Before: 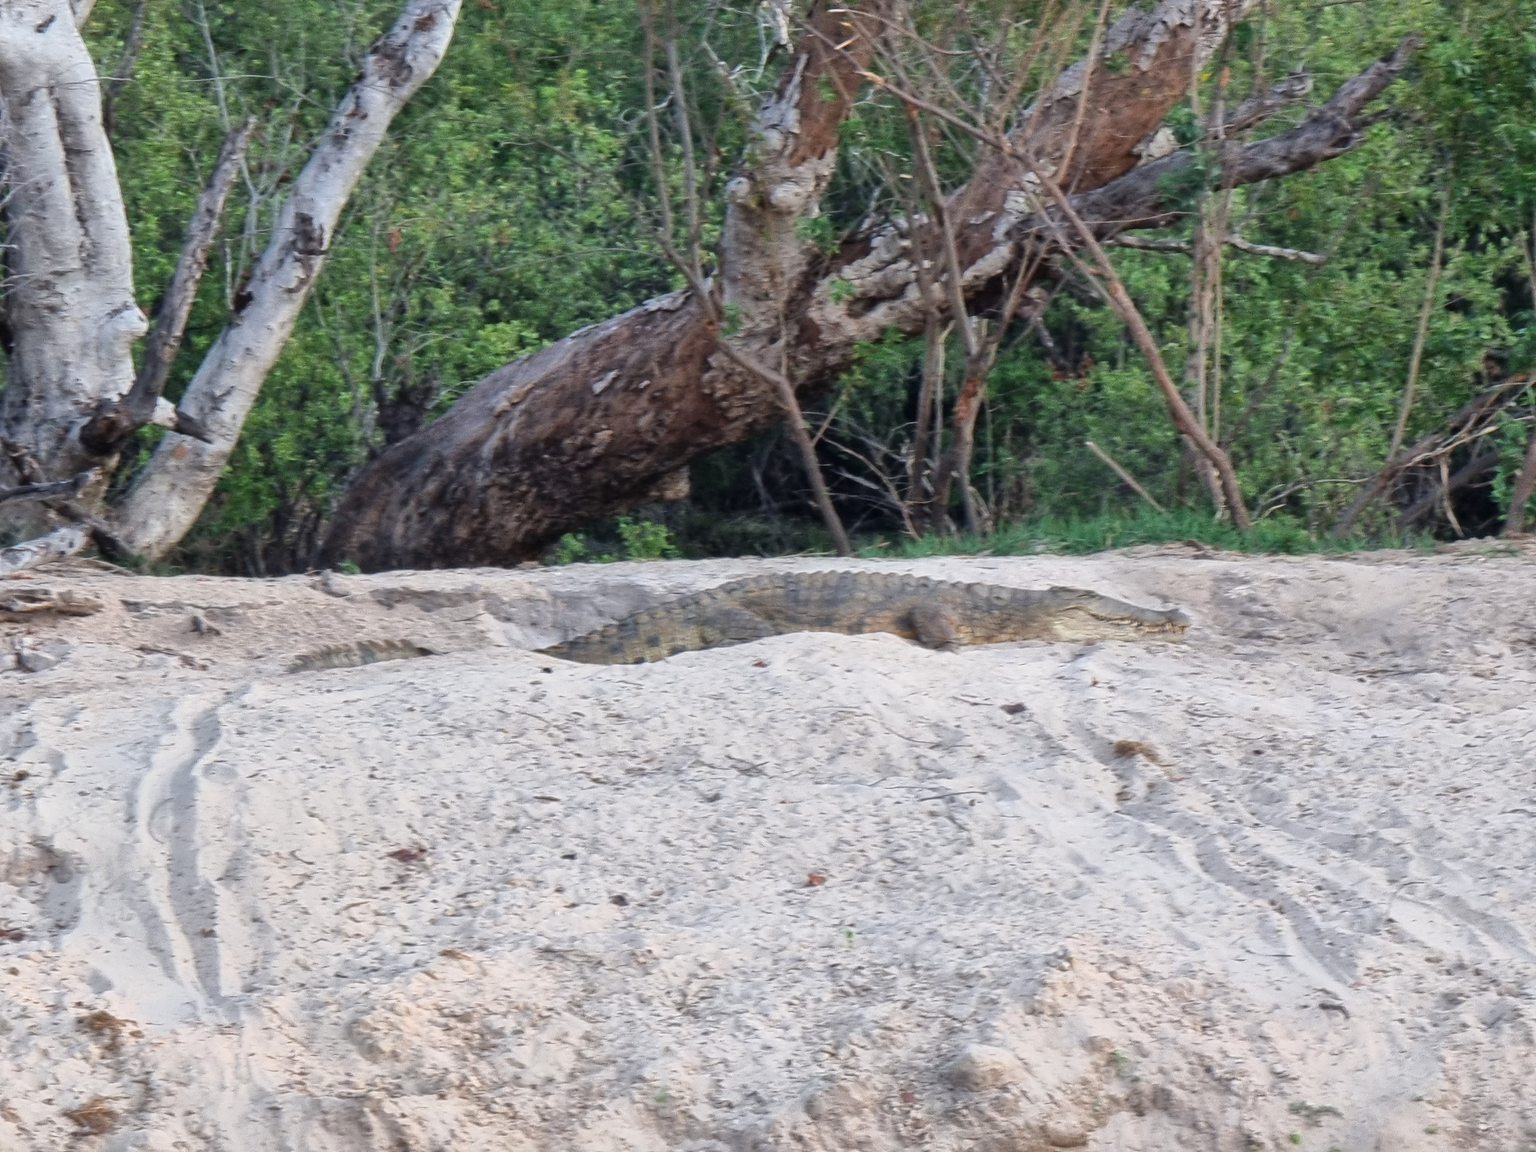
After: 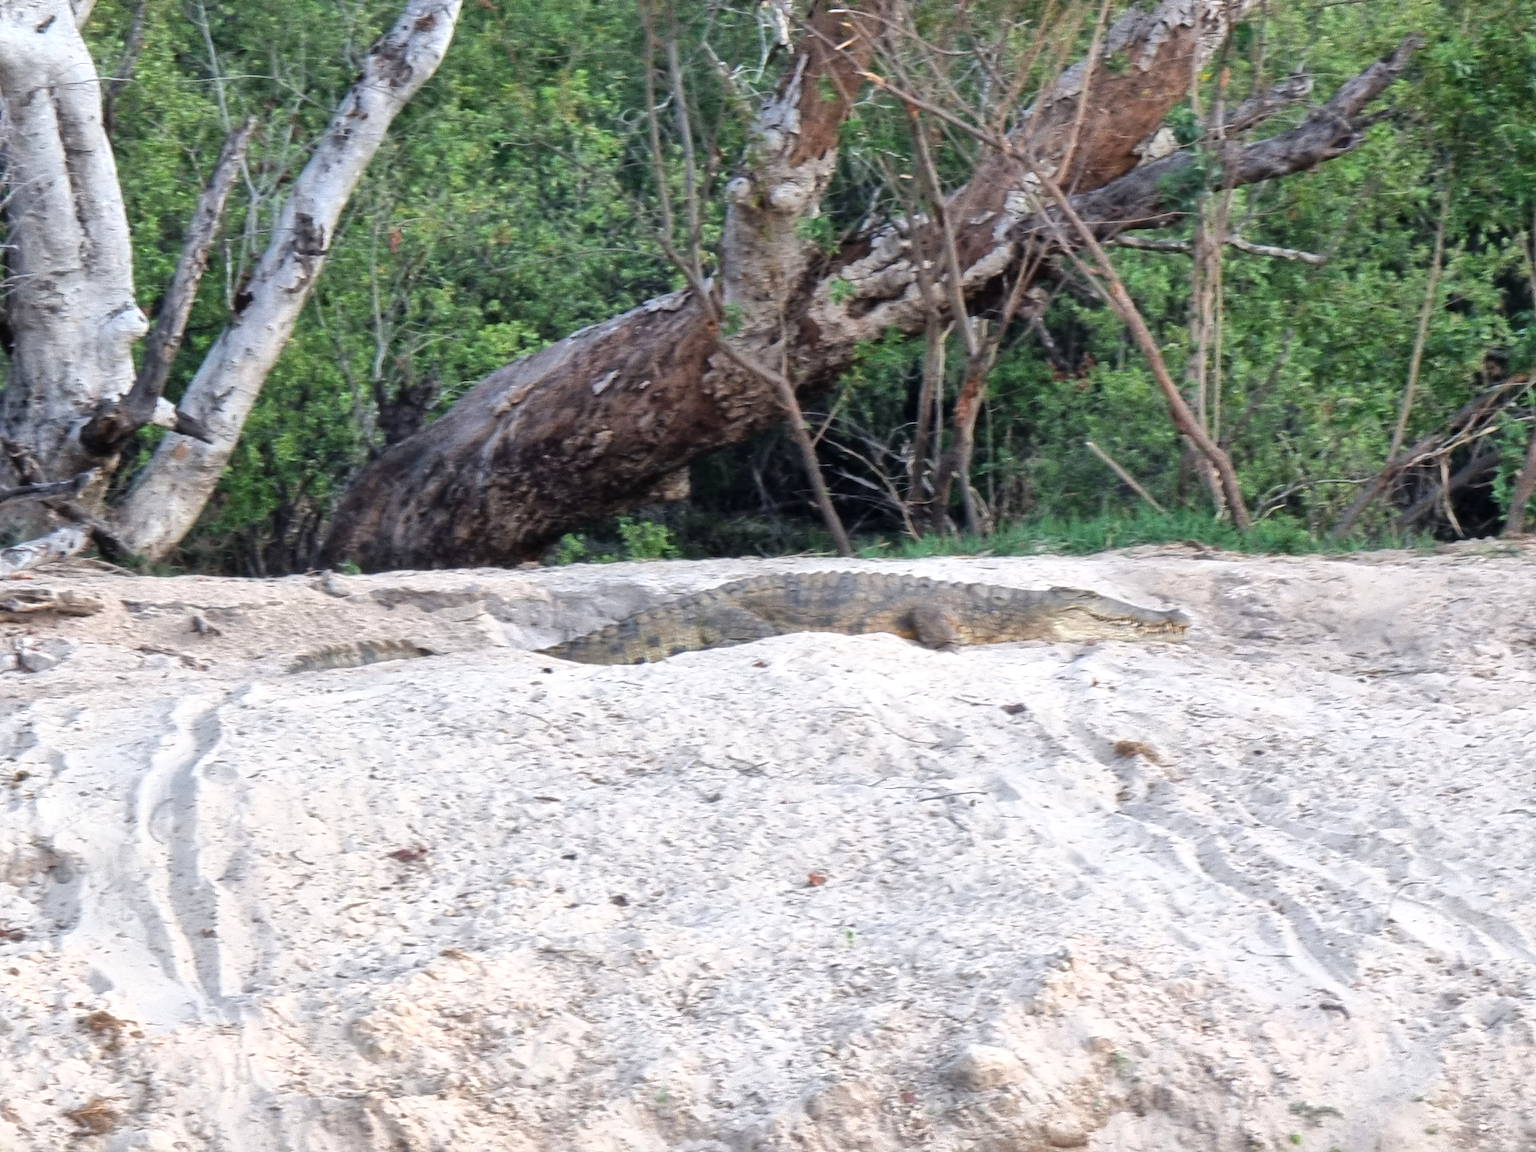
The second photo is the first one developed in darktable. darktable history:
tone equalizer: -8 EV -0.387 EV, -7 EV -0.387 EV, -6 EV -0.329 EV, -5 EV -0.192 EV, -3 EV 0.216 EV, -2 EV 0.323 EV, -1 EV 0.384 EV, +0 EV 0.399 EV
